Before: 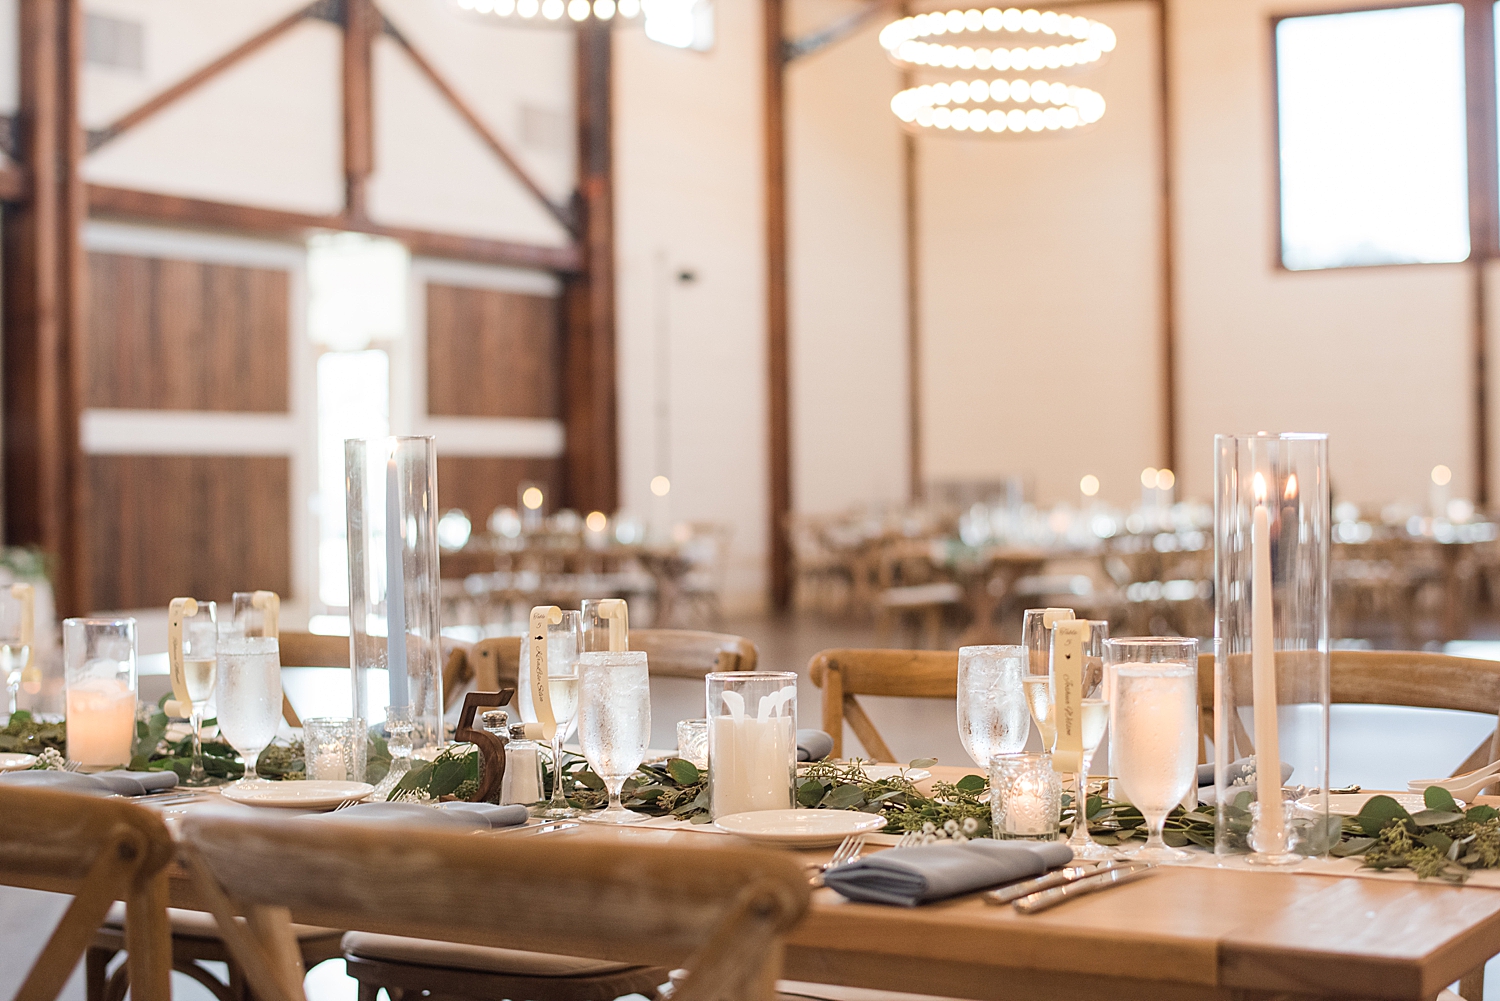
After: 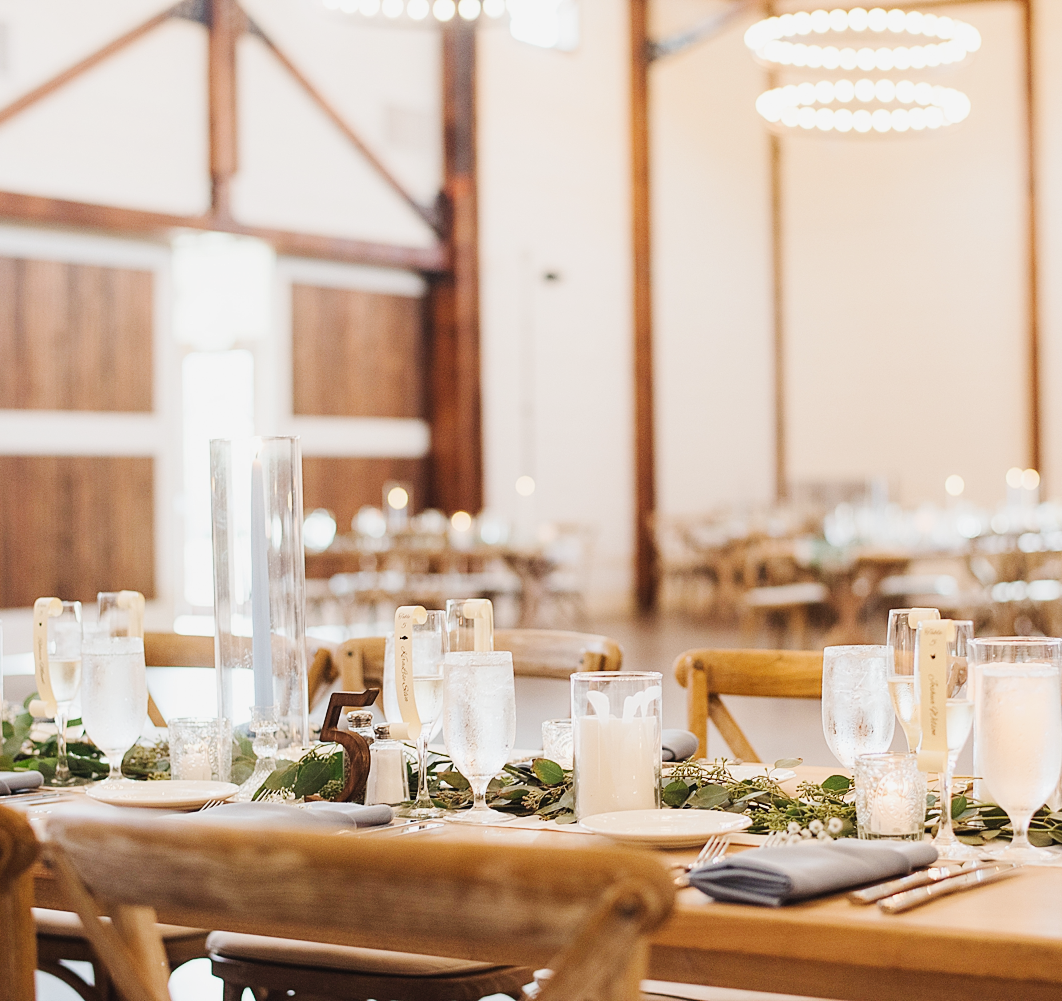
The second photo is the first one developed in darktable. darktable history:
exposure: black level correction -0.004, exposure 0.042 EV, compensate highlight preservation false
tone curve: curves: ch0 [(0, 0) (0.11, 0.081) (0.256, 0.259) (0.398, 0.475) (0.498, 0.611) (0.65, 0.757) (0.835, 0.883) (1, 0.961)]; ch1 [(0, 0) (0.346, 0.307) (0.408, 0.369) (0.453, 0.457) (0.482, 0.479) (0.502, 0.498) (0.521, 0.51) (0.553, 0.554) (0.618, 0.65) (0.693, 0.727) (1, 1)]; ch2 [(0, 0) (0.366, 0.337) (0.434, 0.46) (0.485, 0.494) (0.5, 0.494) (0.511, 0.508) (0.537, 0.55) (0.579, 0.599) (0.621, 0.693) (1, 1)], preserve colors none
crop and rotate: left 9.009%, right 20.125%
